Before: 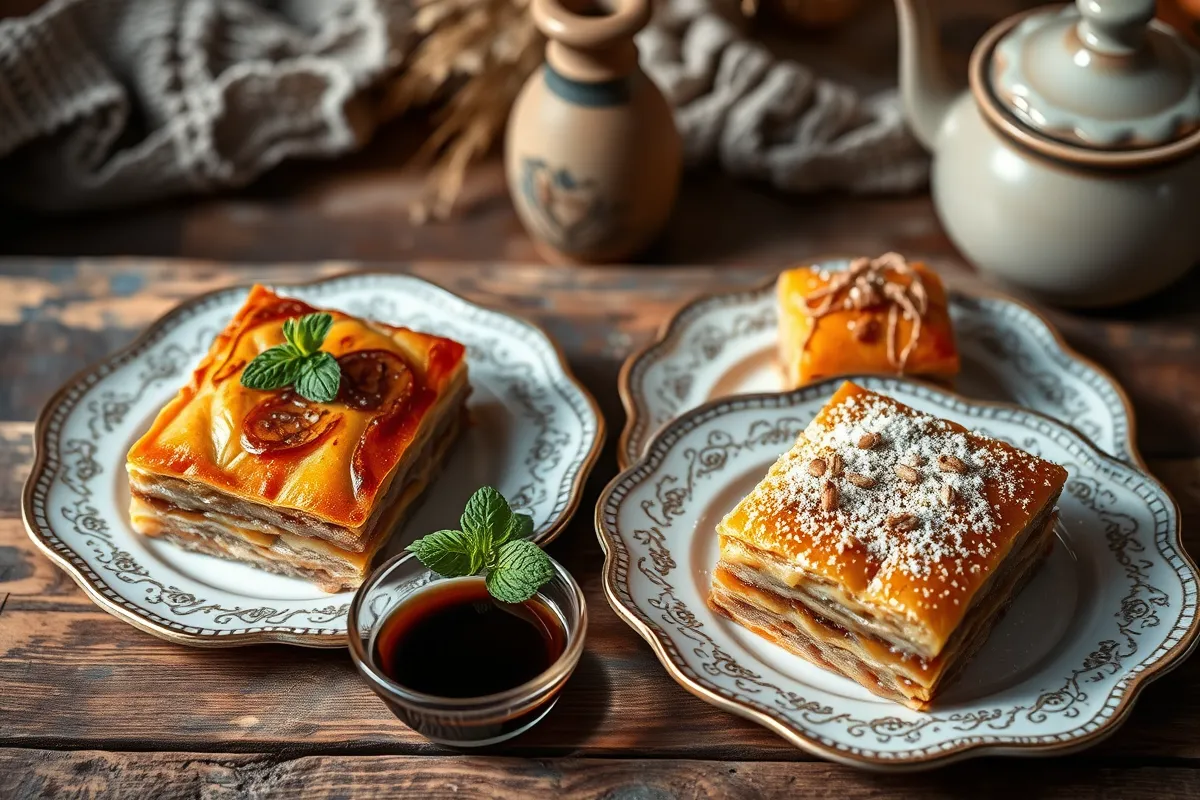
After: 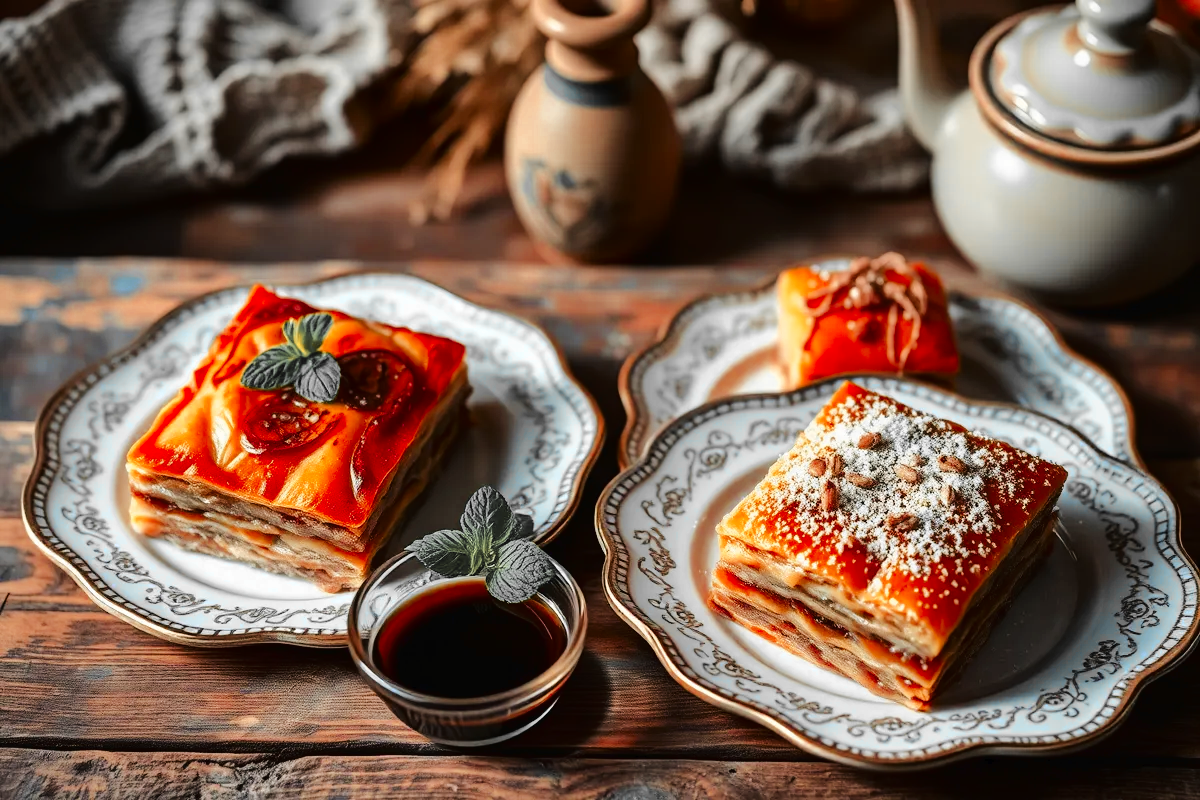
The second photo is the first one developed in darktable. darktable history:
color zones: curves: ch0 [(0, 0.363) (0.128, 0.373) (0.25, 0.5) (0.402, 0.407) (0.521, 0.525) (0.63, 0.559) (0.729, 0.662) (0.867, 0.471)]; ch1 [(0, 0.515) (0.136, 0.618) (0.25, 0.5) (0.378, 0) (0.516, 0) (0.622, 0.593) (0.737, 0.819) (0.87, 0.593)]; ch2 [(0, 0.529) (0.128, 0.471) (0.282, 0.451) (0.386, 0.662) (0.516, 0.525) (0.633, 0.554) (0.75, 0.62) (0.875, 0.441)]
tone curve: curves: ch0 [(0, 0) (0.003, 0.012) (0.011, 0.014) (0.025, 0.019) (0.044, 0.028) (0.069, 0.039) (0.1, 0.056) (0.136, 0.093) (0.177, 0.147) (0.224, 0.214) (0.277, 0.29) (0.335, 0.381) (0.399, 0.476) (0.468, 0.557) (0.543, 0.635) (0.623, 0.697) (0.709, 0.764) (0.801, 0.831) (0.898, 0.917) (1, 1)], color space Lab, linked channels, preserve colors none
